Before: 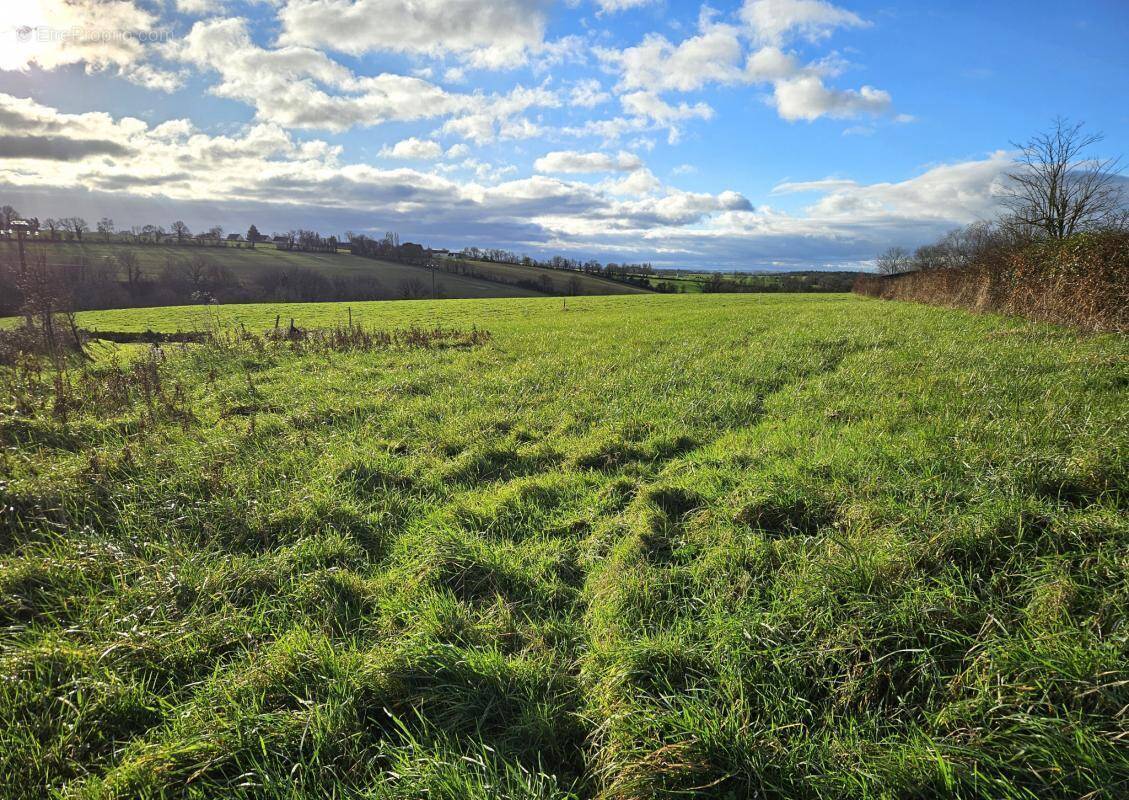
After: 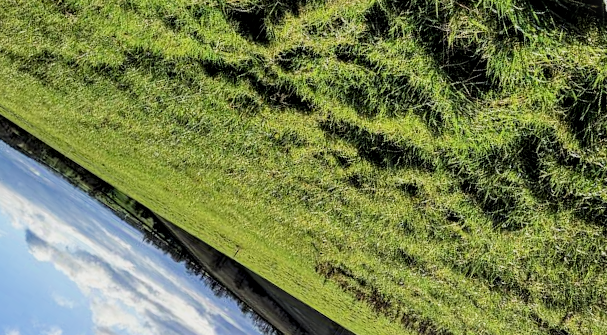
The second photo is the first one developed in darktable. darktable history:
local contrast: detail 130%
crop and rotate: angle 147.29°, left 9.101%, top 15.679%, right 4.527%, bottom 17.076%
filmic rgb: black relative exposure -5.1 EV, white relative exposure 3.99 EV, hardness 2.9, contrast 1.296, highlights saturation mix -30.43%
